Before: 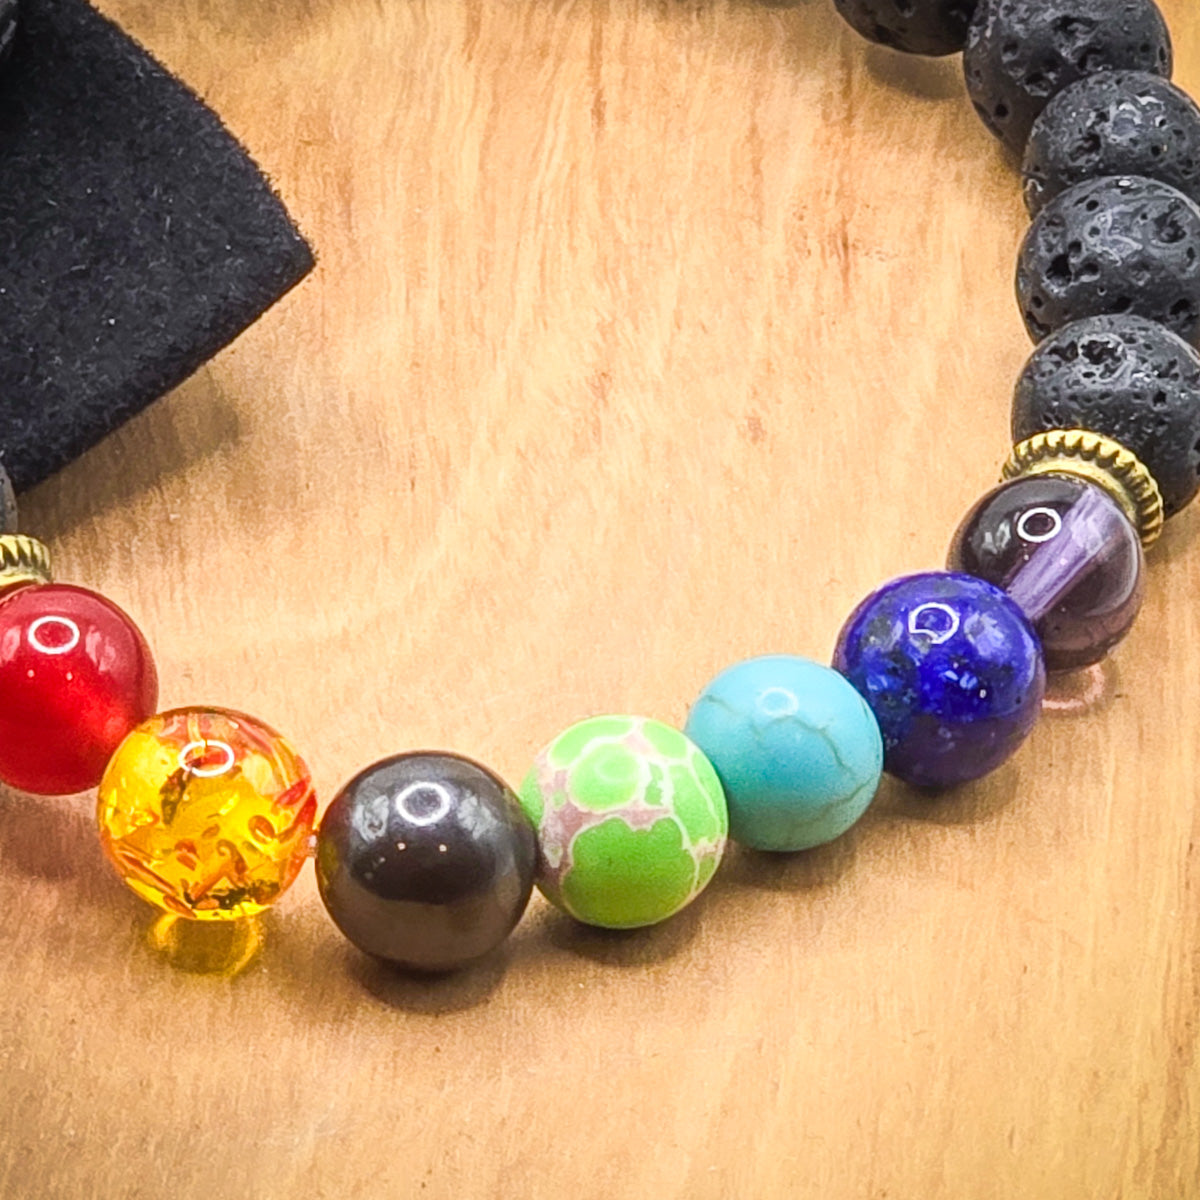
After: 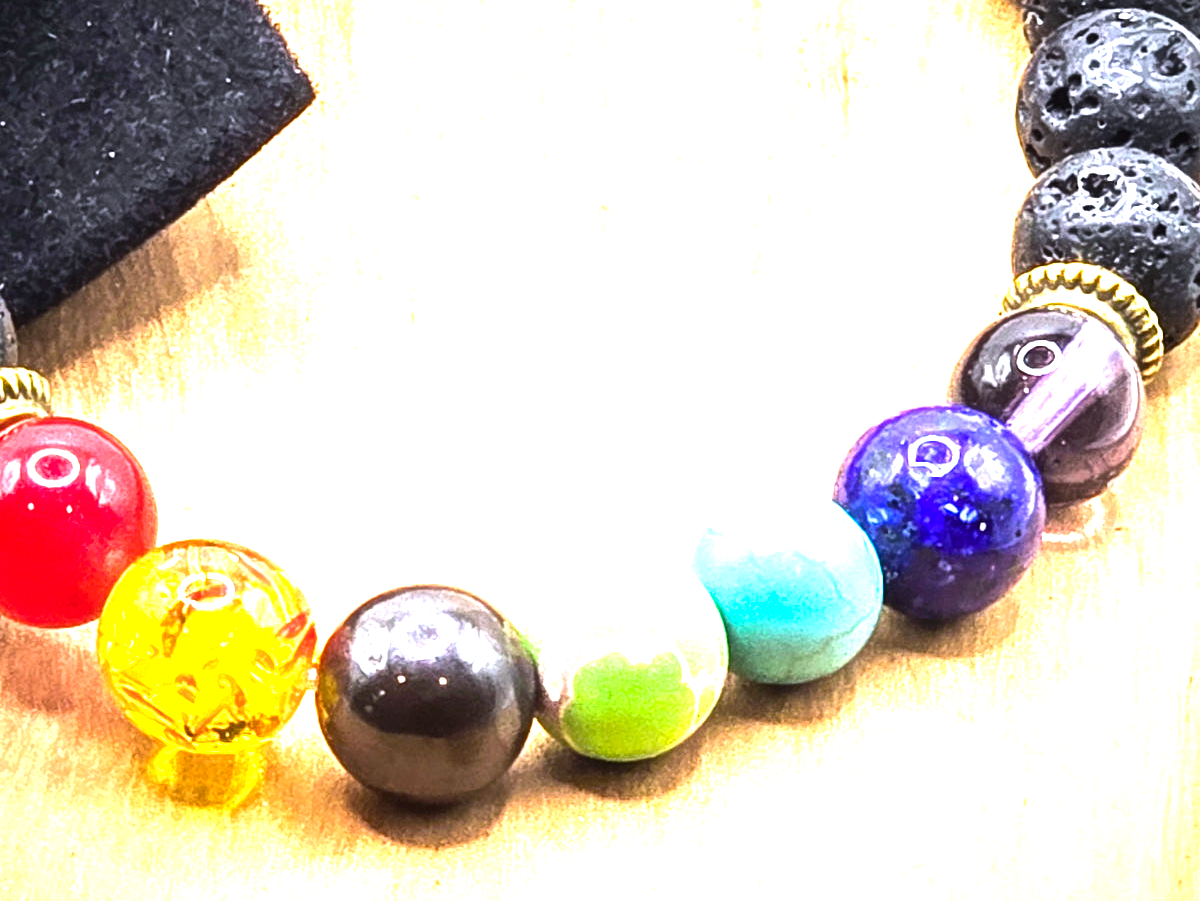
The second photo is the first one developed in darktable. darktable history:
exposure: black level correction 0, exposure 0.696 EV, compensate highlight preservation false
color balance rgb: power › hue 329.01°, highlights gain › luminance 14.557%, perceptual saturation grading › global saturation 10.028%
color calibration: illuminant as shot in camera, x 0.358, y 0.373, temperature 4628.91 K
crop: top 13.967%, bottom 10.9%
tone equalizer: -8 EV -1.08 EV, -7 EV -0.996 EV, -6 EV -0.874 EV, -5 EV -0.566 EV, -3 EV 0.566 EV, -2 EV 0.889 EV, -1 EV 1 EV, +0 EV 1.06 EV, edges refinement/feathering 500, mask exposure compensation -1.57 EV, preserve details no
